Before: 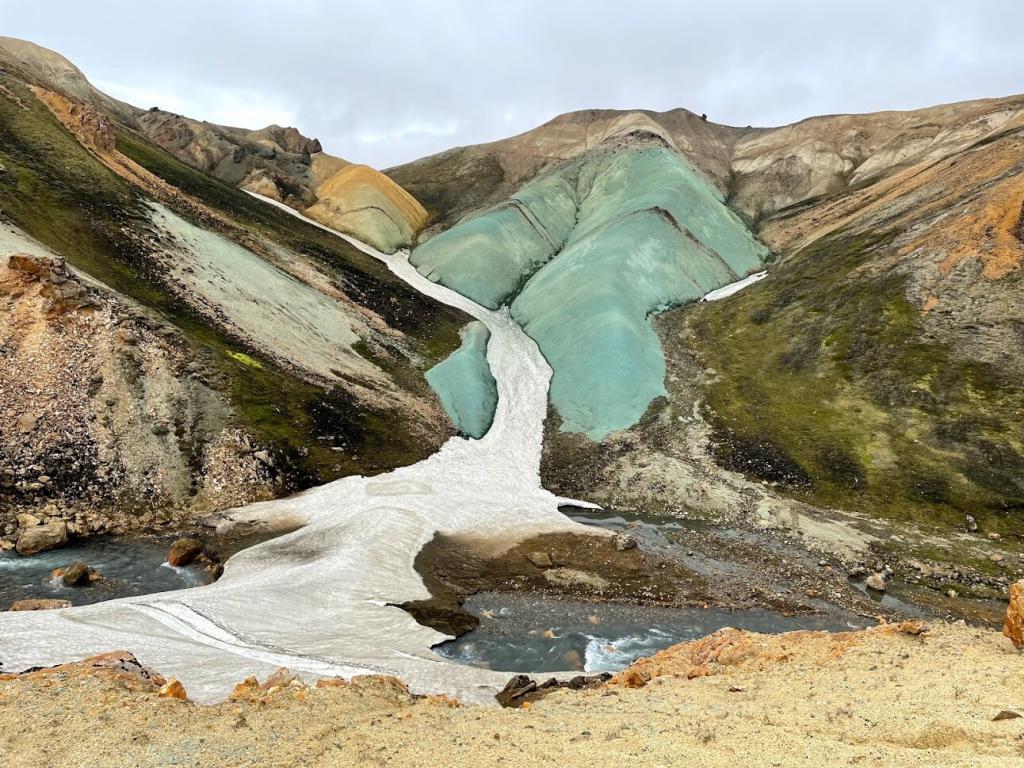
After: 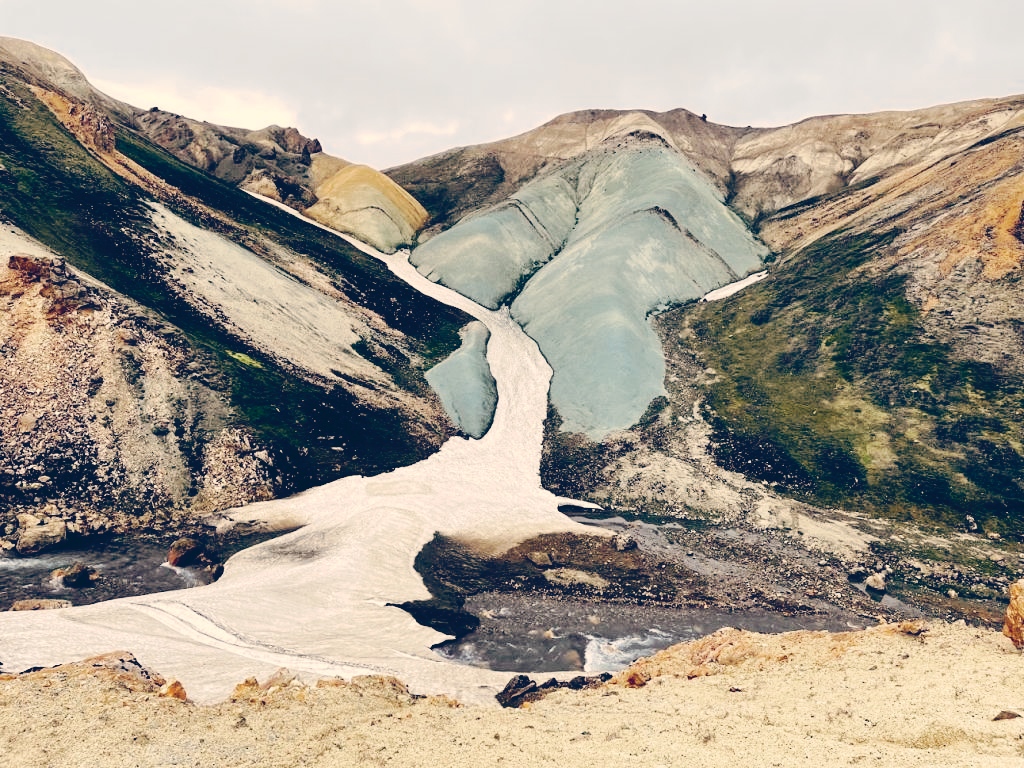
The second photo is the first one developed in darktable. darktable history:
tone curve: curves: ch0 [(0, 0) (0.003, 0.075) (0.011, 0.079) (0.025, 0.079) (0.044, 0.082) (0.069, 0.085) (0.1, 0.089) (0.136, 0.096) (0.177, 0.105) (0.224, 0.14) (0.277, 0.202) (0.335, 0.304) (0.399, 0.417) (0.468, 0.521) (0.543, 0.636) (0.623, 0.726) (0.709, 0.801) (0.801, 0.878) (0.898, 0.927) (1, 1)], preserve colors none
color look up table: target L [95.11, 95.14, 86.98, 80.81, 71.61, 63.22, 54.65, 48.74, 31.17, 15.88, 5.452, 201.11, 86.51, 77.02, 75.69, 63.75, 67.31, 61.21, 53.79, 48.89, 36.01, 31.2, 9.594, 96.87, 75.49, 84.66, 74.6, 73.28, 58.36, 57, 55.03, 67.84, 37.14, 53.32, 47.99, 51.95, 31.39, 27.09, 30.8, 17.06, 0.702, 76.56, 71.65, 56.4, 60.2, 47.7, 47.15, 29.17, 26.23], target a [3.425, -0.439, -17.93, -26.58, -12.68, -26.43, -12.71, -15.81, -13.92, -30.92, -10.36, 0, 6.015, 23.6, 5.186, 2.987, 37.87, 27.59, 49.57, 36.69, 2.582, 29.76, 31.58, 12.56, 15.75, 31.67, 21.99, 32.84, 23.31, 11.83, 48.36, 45.66, 20.46, 45.21, 21.69, 43.8, 3.157, 23.1, 34.23, 32.76, 5.981, -37.43, -11.74, -22.52, -0.197, -1.158, -16.49, -6.983, 7.122], target b [25.85, 39.11, 32, 20.35, 16.83, 21.05, 28.62, 1.382, 1.846, -20.36, -38.16, -0.001, 38.13, 23.05, 25.46, 41.59, 13.24, 43.27, 33.54, 14.97, 12.26, 5.872, -31.02, 18.73, 3.387, 7.828, 10.64, -7.27, -14.39, 1.308, 1.445, -11.44, -44.01, -39.5, -6.414, -19.56, -4.58, -6.879, -32.81, -26.38, -46.29, -0.174, -16.58, -27, 0.734, -32.7, -14.79, -9.833, -26.34], num patches 49
